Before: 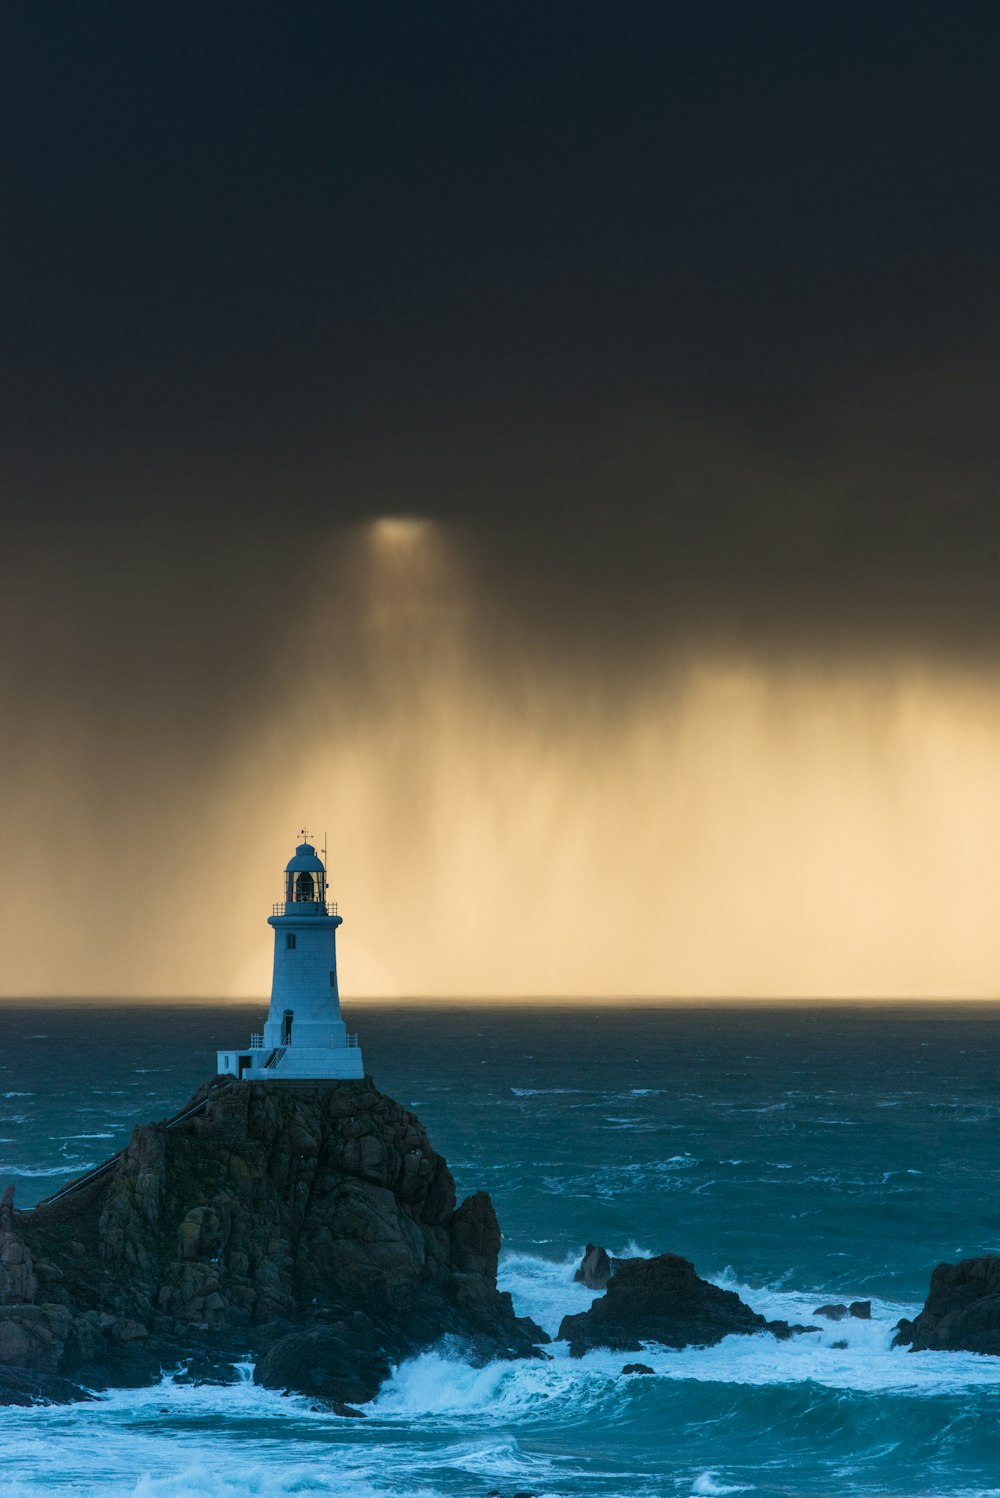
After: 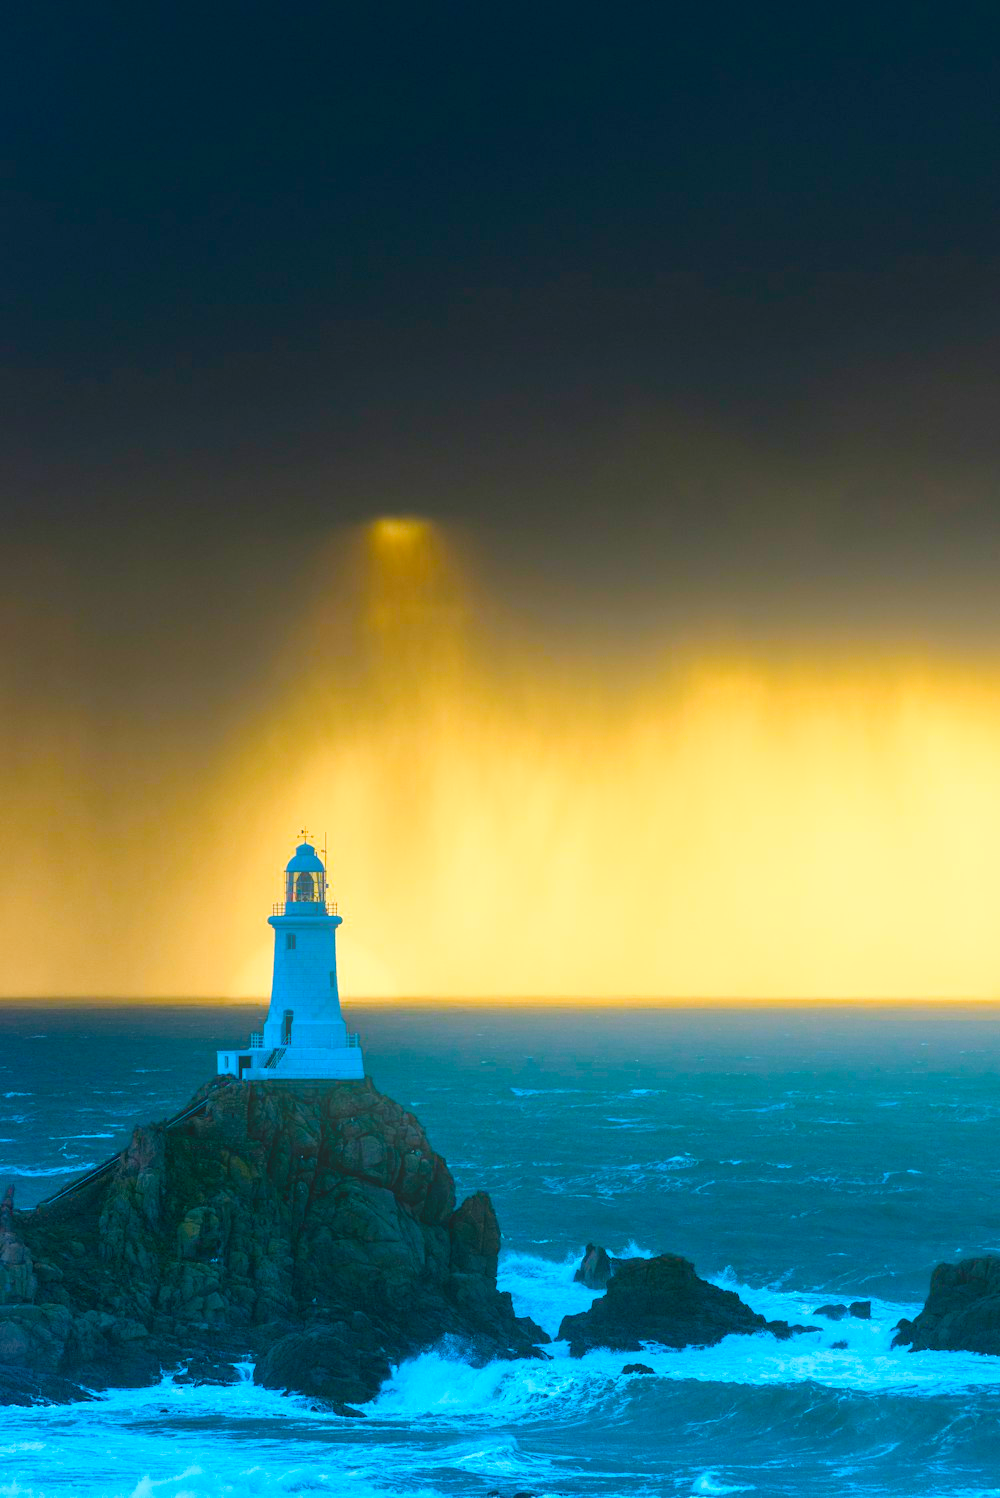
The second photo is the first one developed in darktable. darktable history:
color balance rgb: linear chroma grading › shadows 10%, linear chroma grading › highlights 10%, linear chroma grading › global chroma 15%, linear chroma grading › mid-tones 15%, perceptual saturation grading › global saturation 40%, perceptual saturation grading › highlights -25%, perceptual saturation grading › mid-tones 35%, perceptual saturation grading › shadows 35%, perceptual brilliance grading › global brilliance 11.29%, global vibrance 11.29%
bloom: size 38%, threshold 95%, strength 30%
tone equalizer: -7 EV 0.18 EV, -6 EV 0.12 EV, -5 EV 0.08 EV, -4 EV 0.04 EV, -2 EV -0.02 EV, -1 EV -0.04 EV, +0 EV -0.06 EV, luminance estimator HSV value / RGB max
